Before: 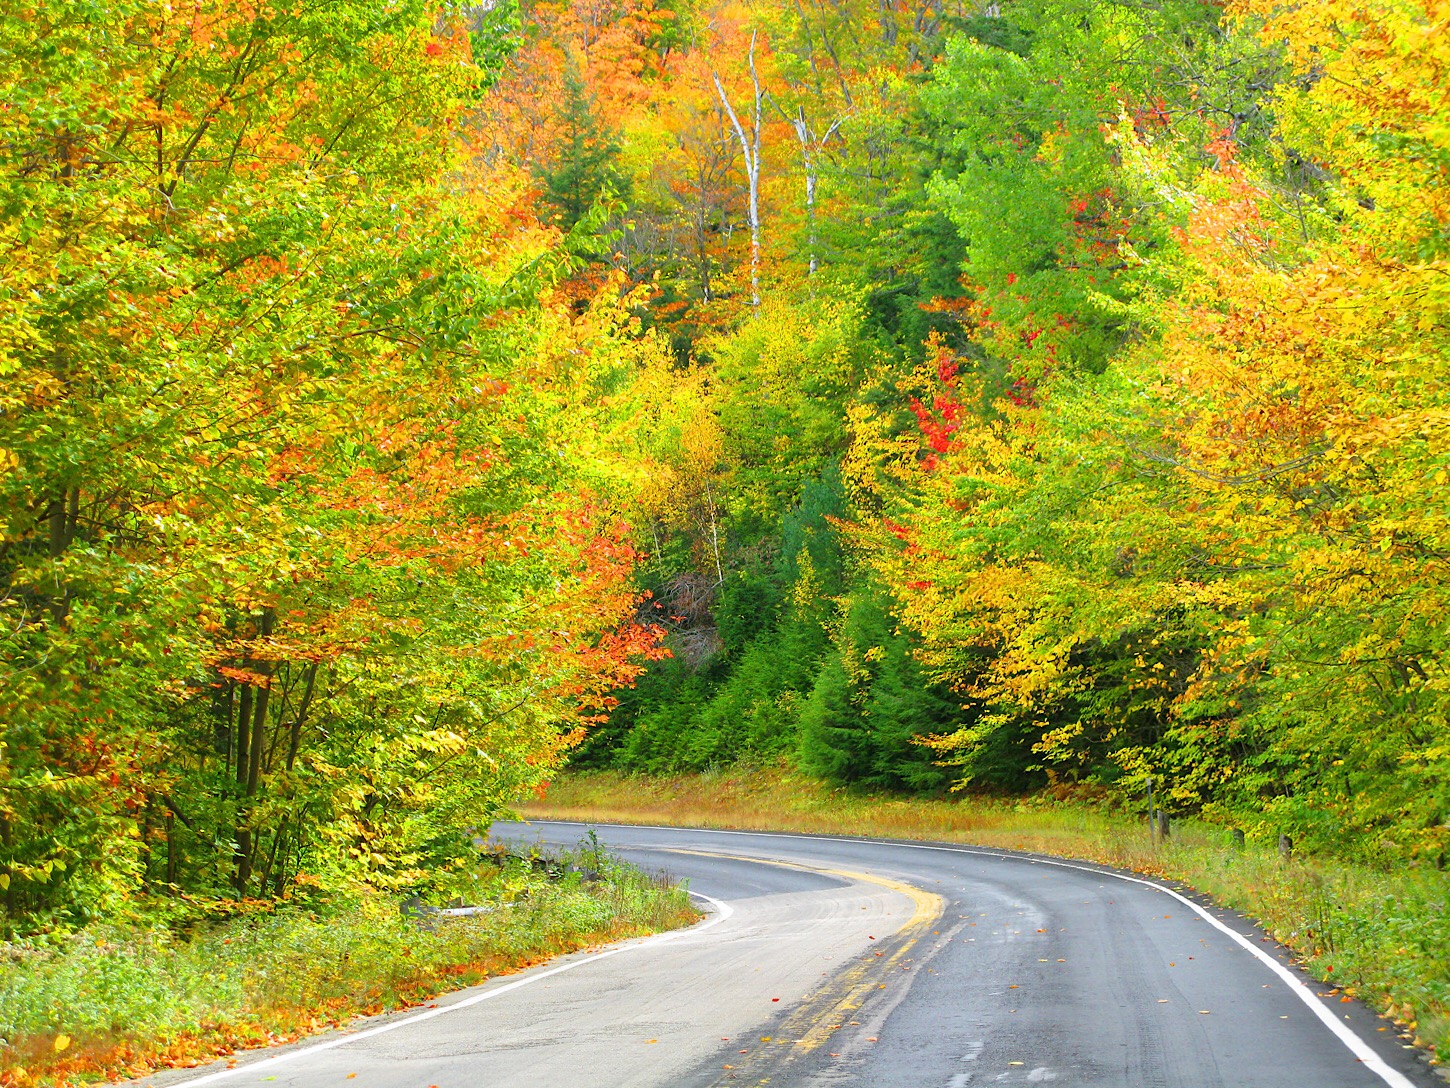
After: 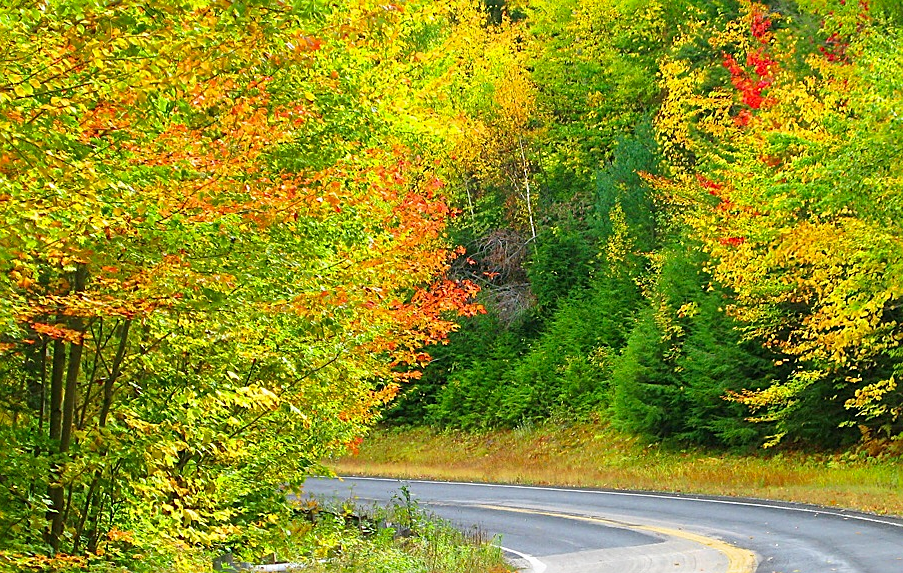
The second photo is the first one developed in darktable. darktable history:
sharpen: on, module defaults
contrast brightness saturation: contrast -0.018, brightness -0.014, saturation 0.045
crop: left 12.908%, top 31.635%, right 24.811%, bottom 15.671%
